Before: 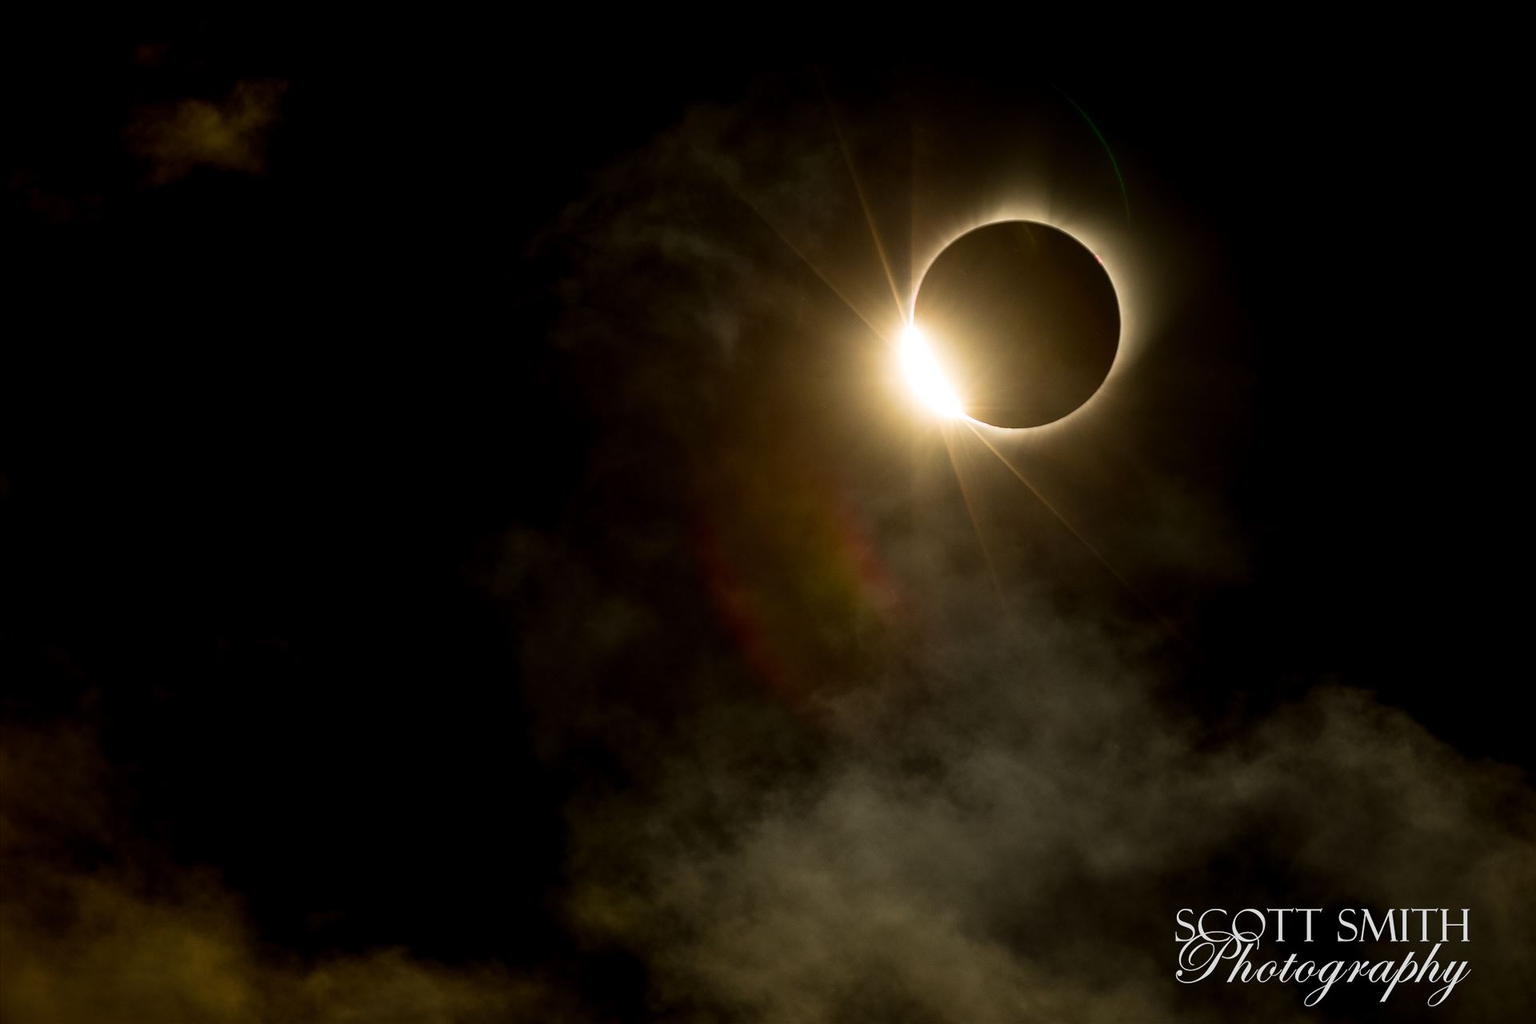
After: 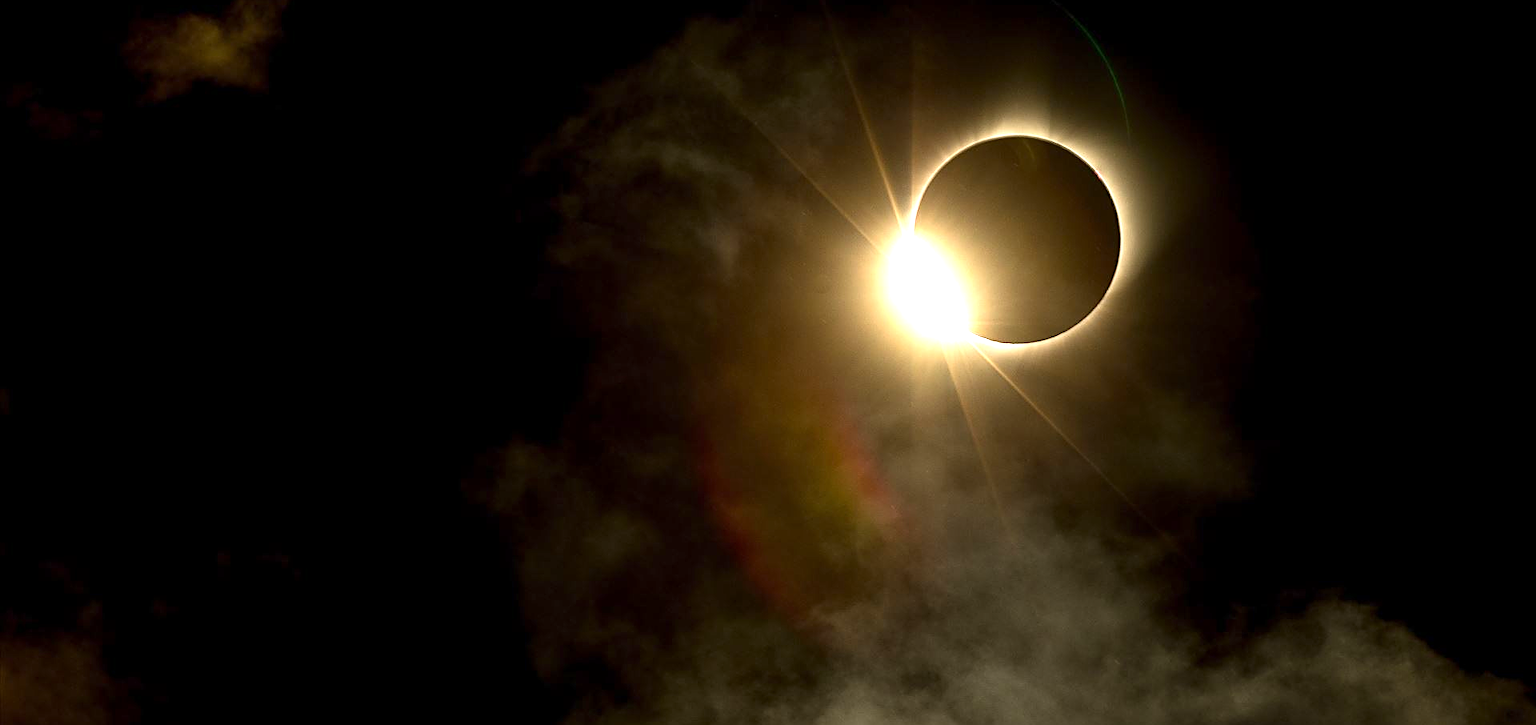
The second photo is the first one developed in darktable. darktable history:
exposure: exposure 1.001 EV, compensate exposure bias true, compensate highlight preservation false
sharpen: amount 0.591
crop and rotate: top 8.354%, bottom 20.726%
